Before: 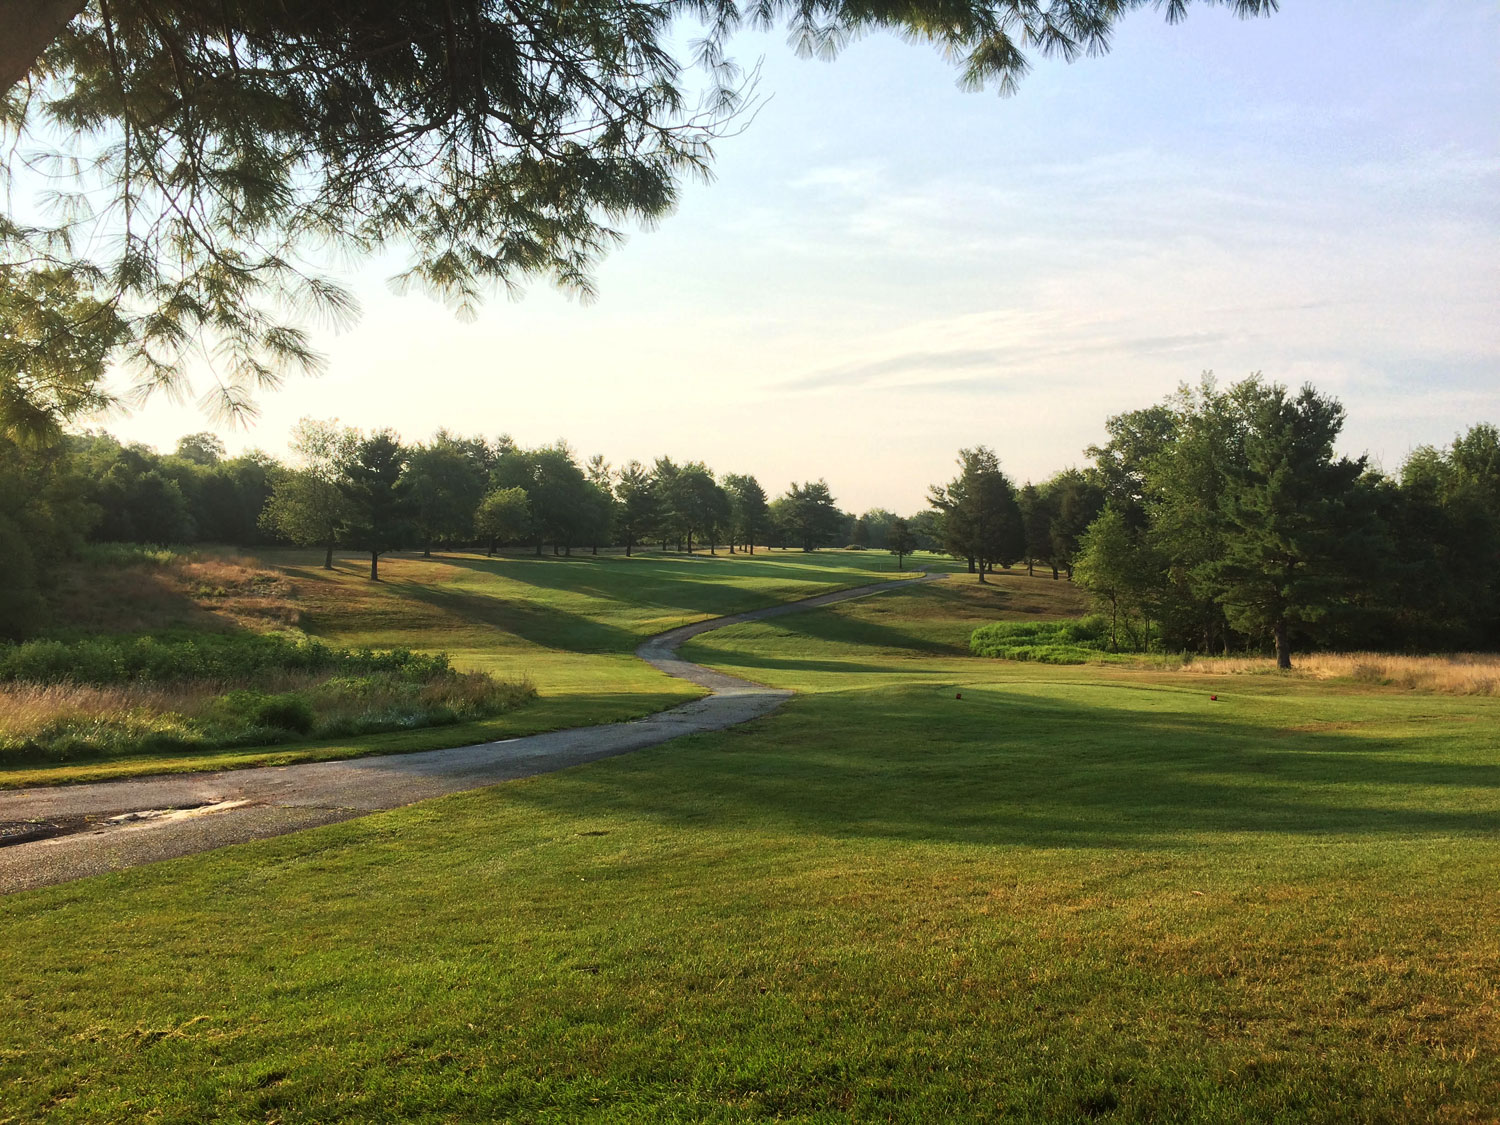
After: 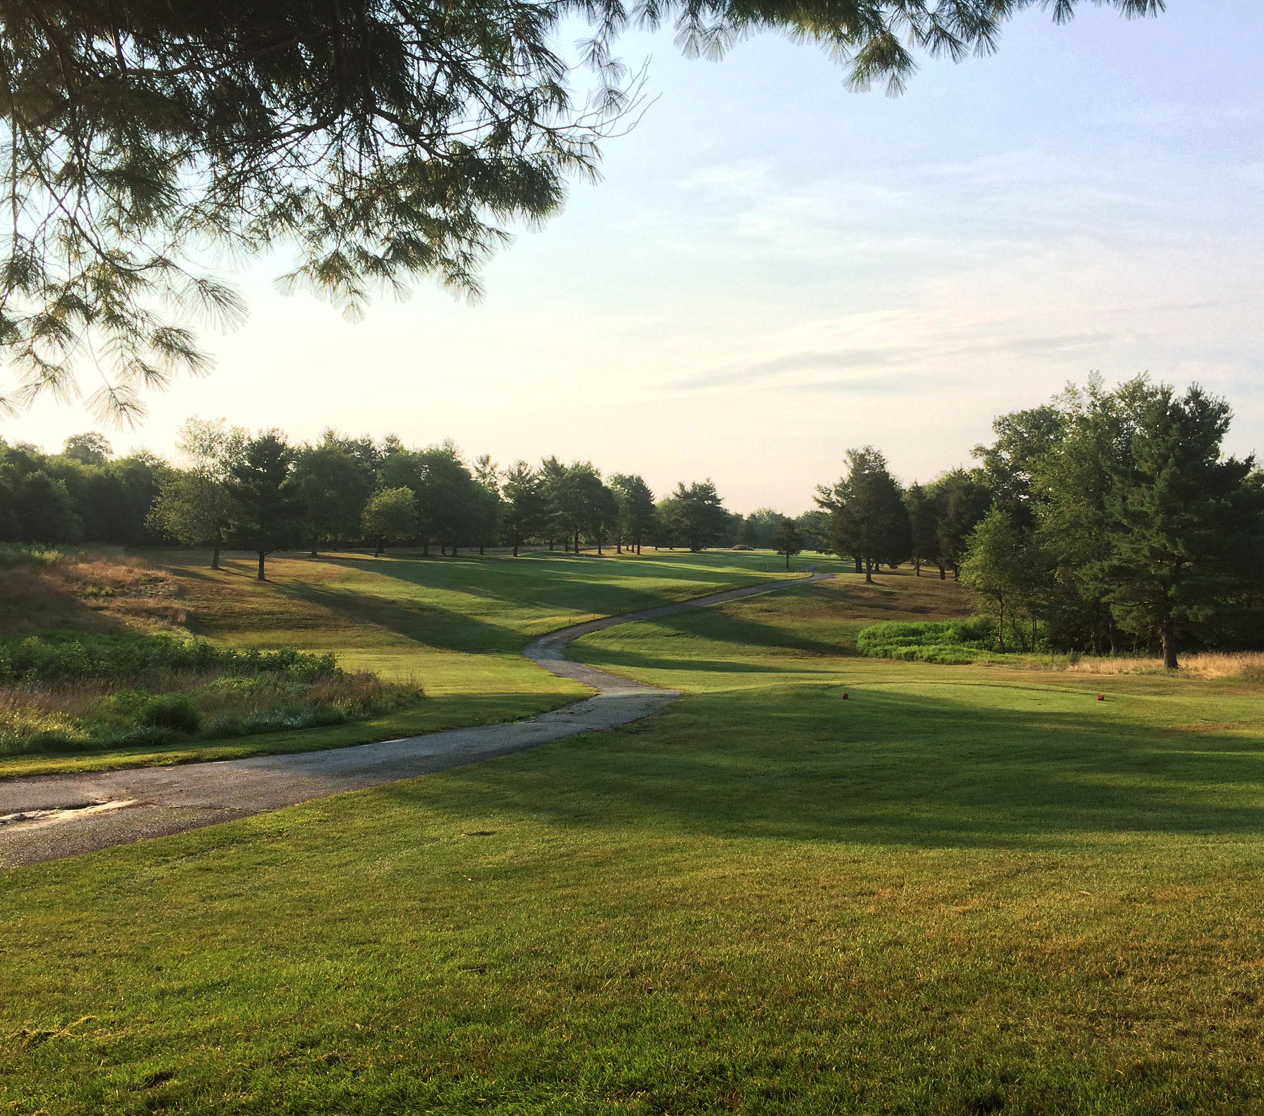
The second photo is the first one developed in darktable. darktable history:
contrast brightness saturation: contrast 0.01, saturation -0.05
crop: left 7.598%, right 7.873%
